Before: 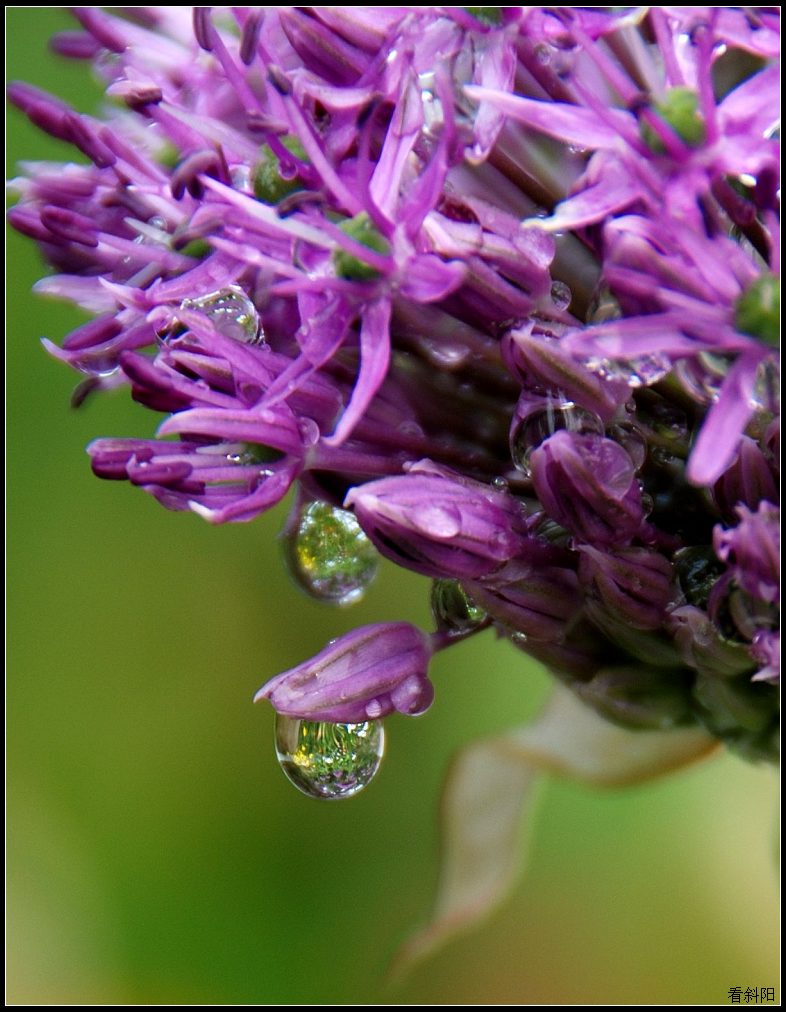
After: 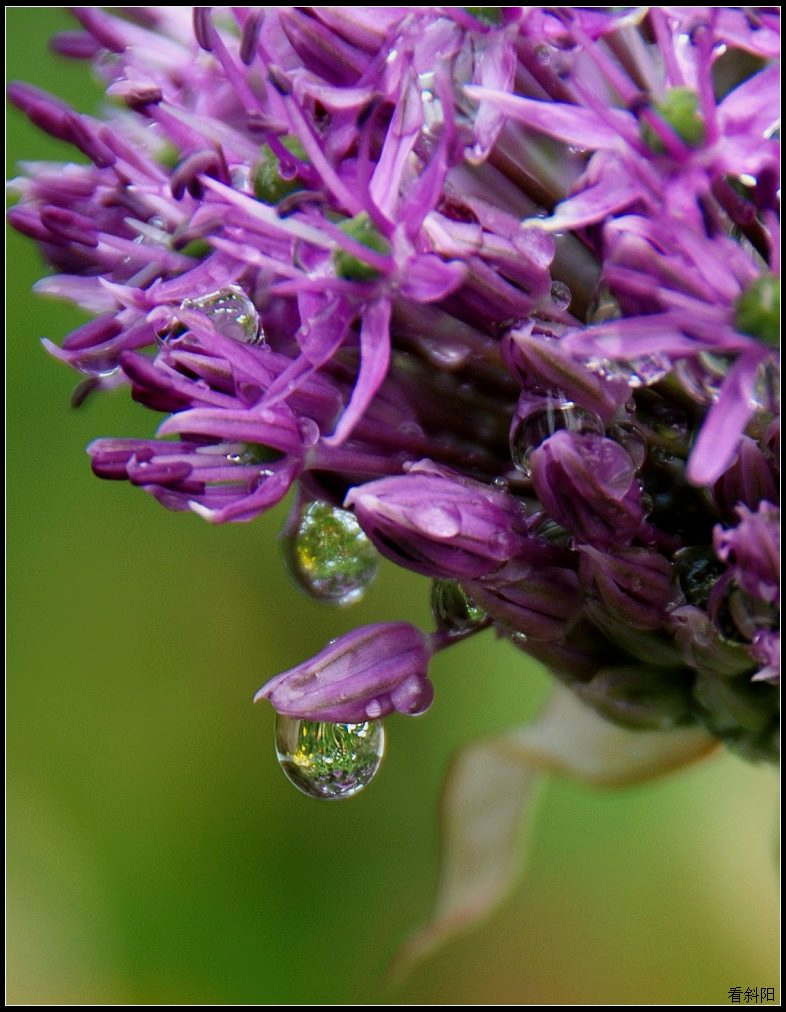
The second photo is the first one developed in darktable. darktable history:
exposure: exposure -0.168 EV, compensate exposure bias true, compensate highlight preservation false
